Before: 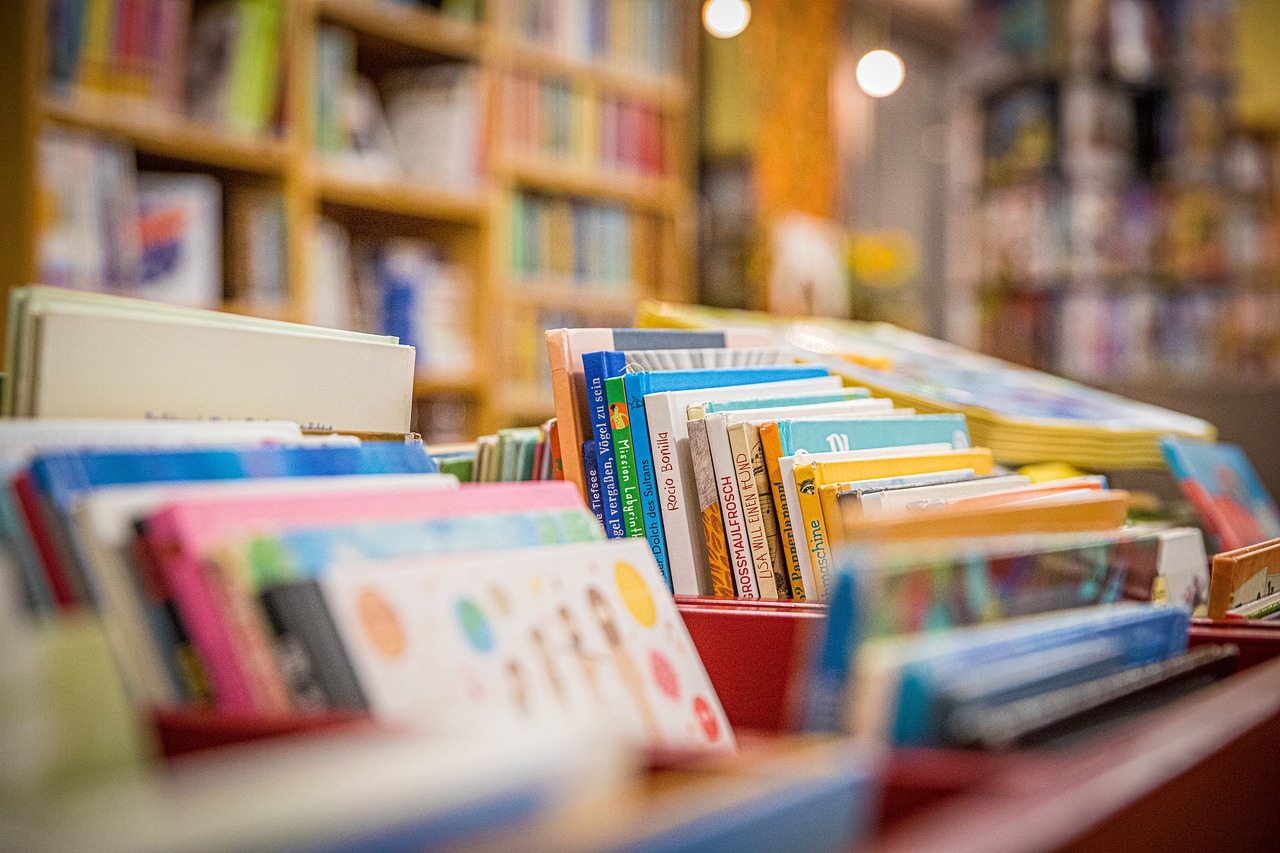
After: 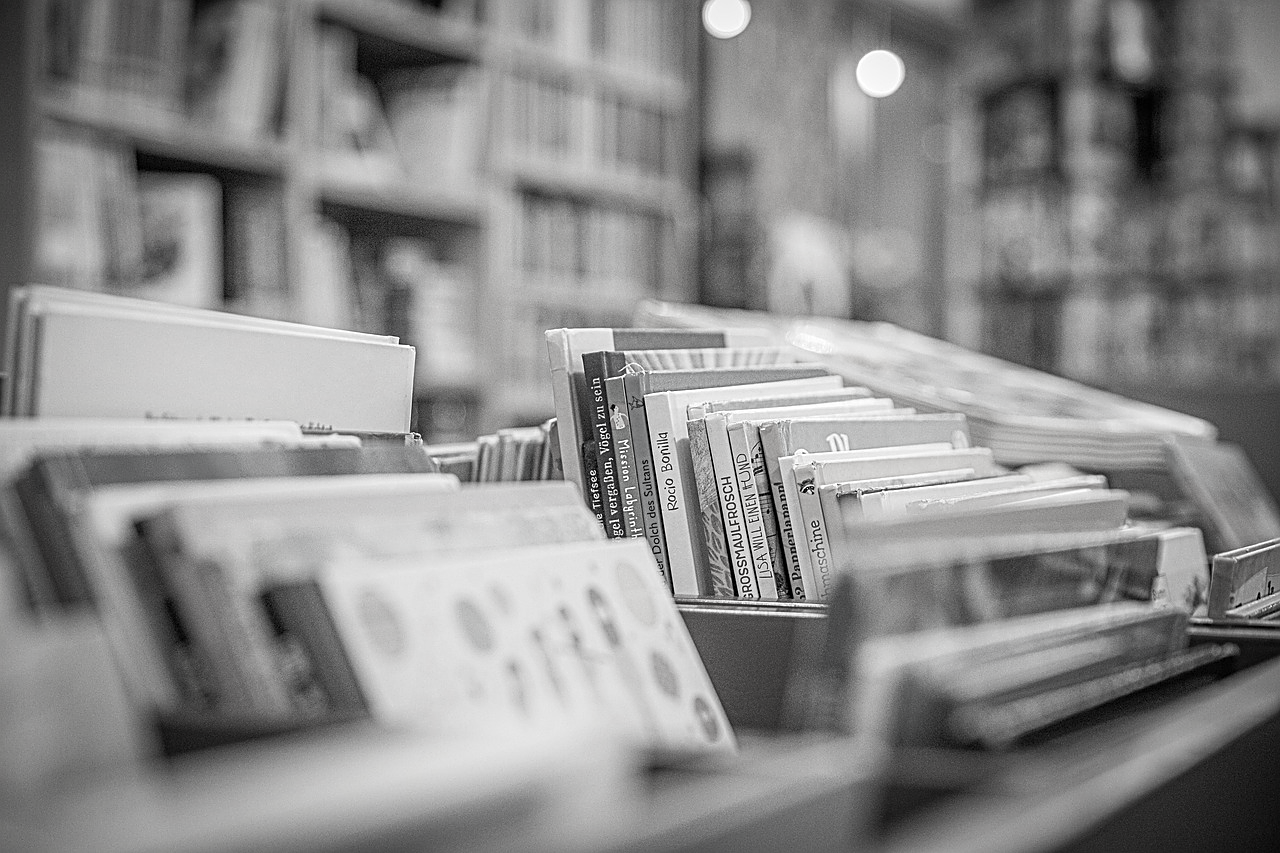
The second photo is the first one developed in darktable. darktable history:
sharpen: on, module defaults
contrast brightness saturation: saturation -0.989
